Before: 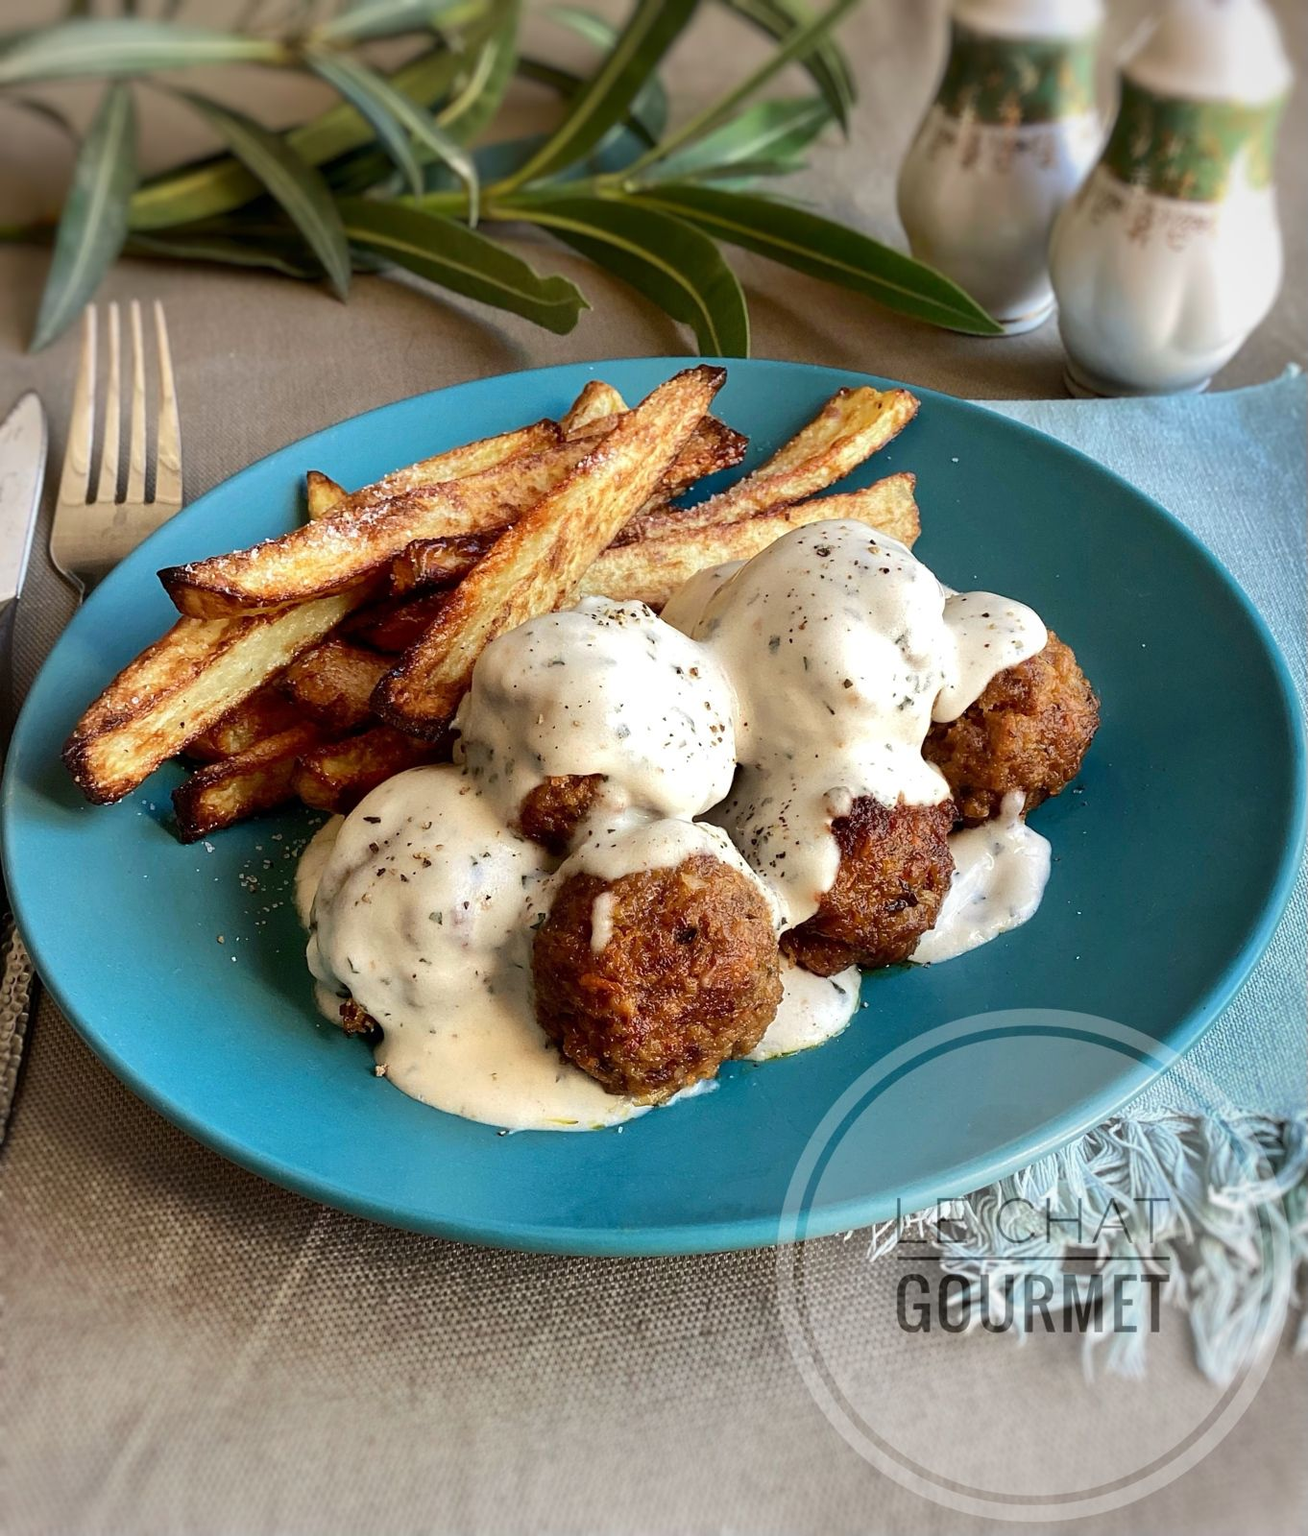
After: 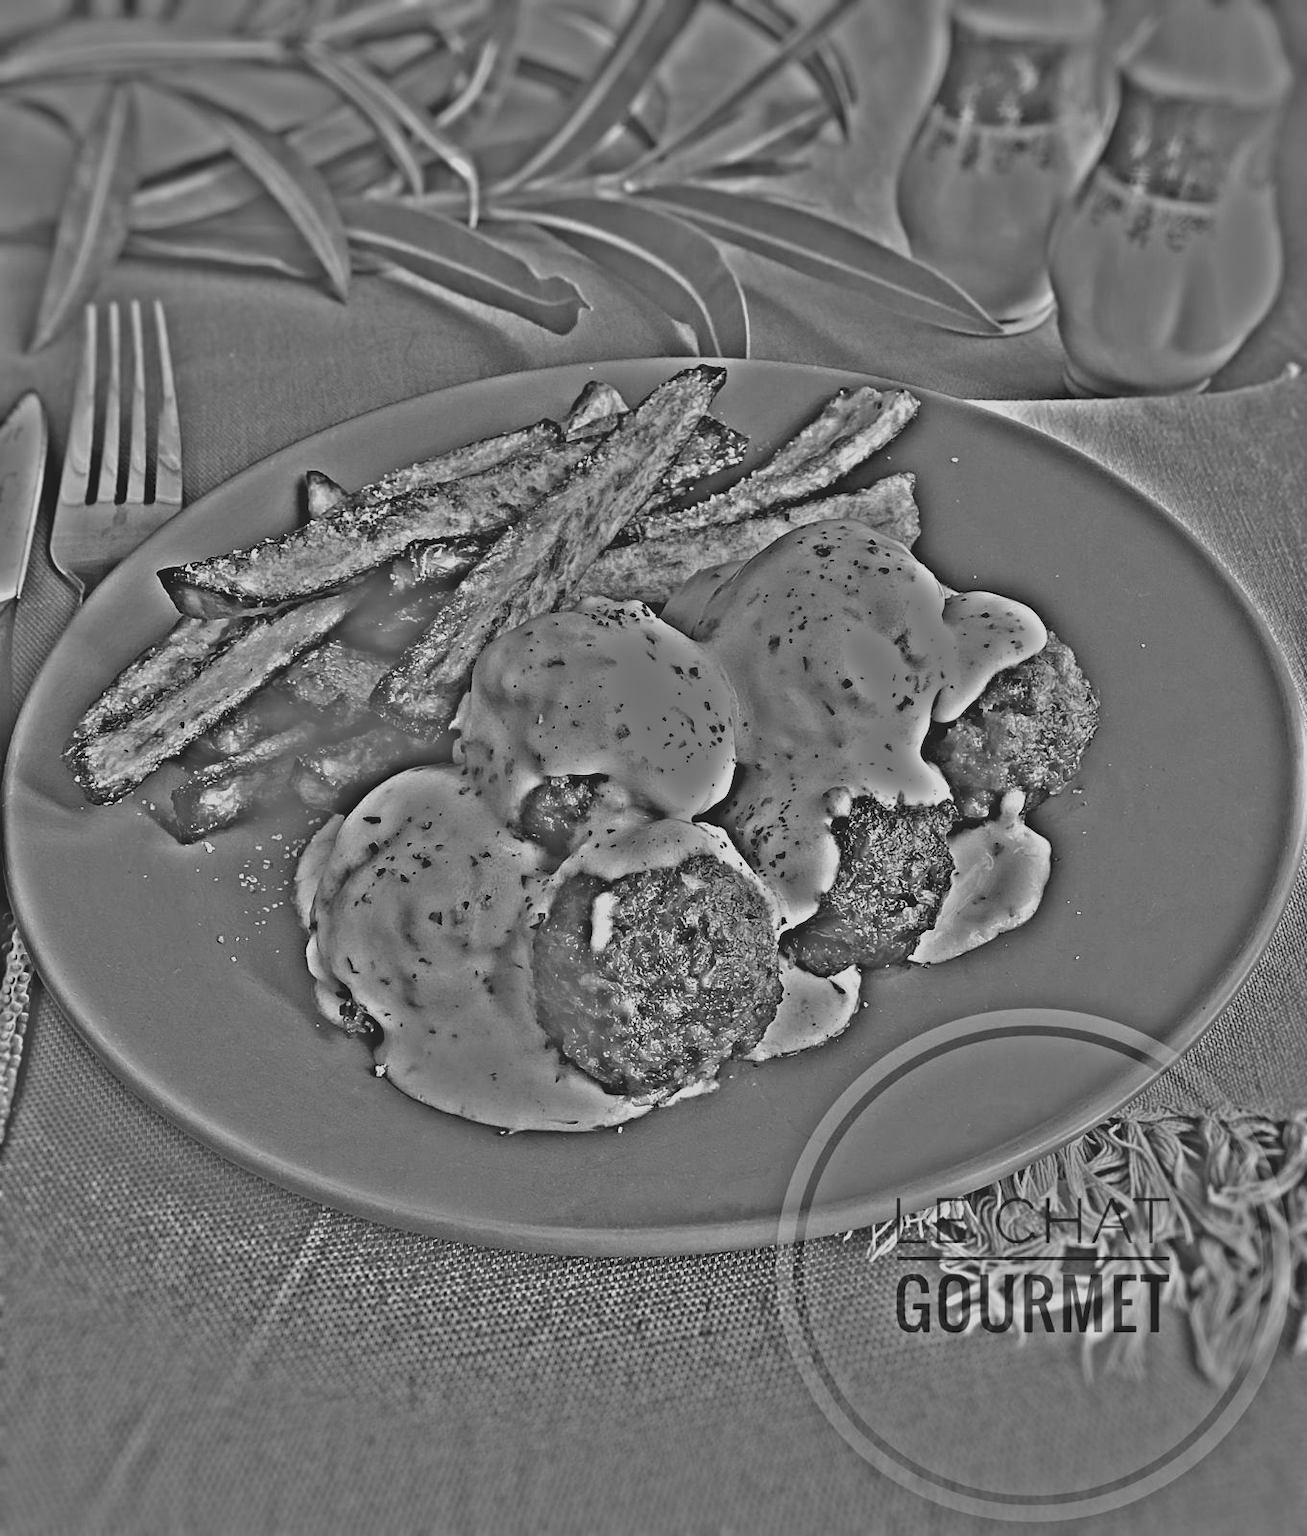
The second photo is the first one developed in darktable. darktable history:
local contrast: detail 69%
highpass: on, module defaults
contrast brightness saturation: contrast -0.08, brightness -0.04, saturation -0.11
